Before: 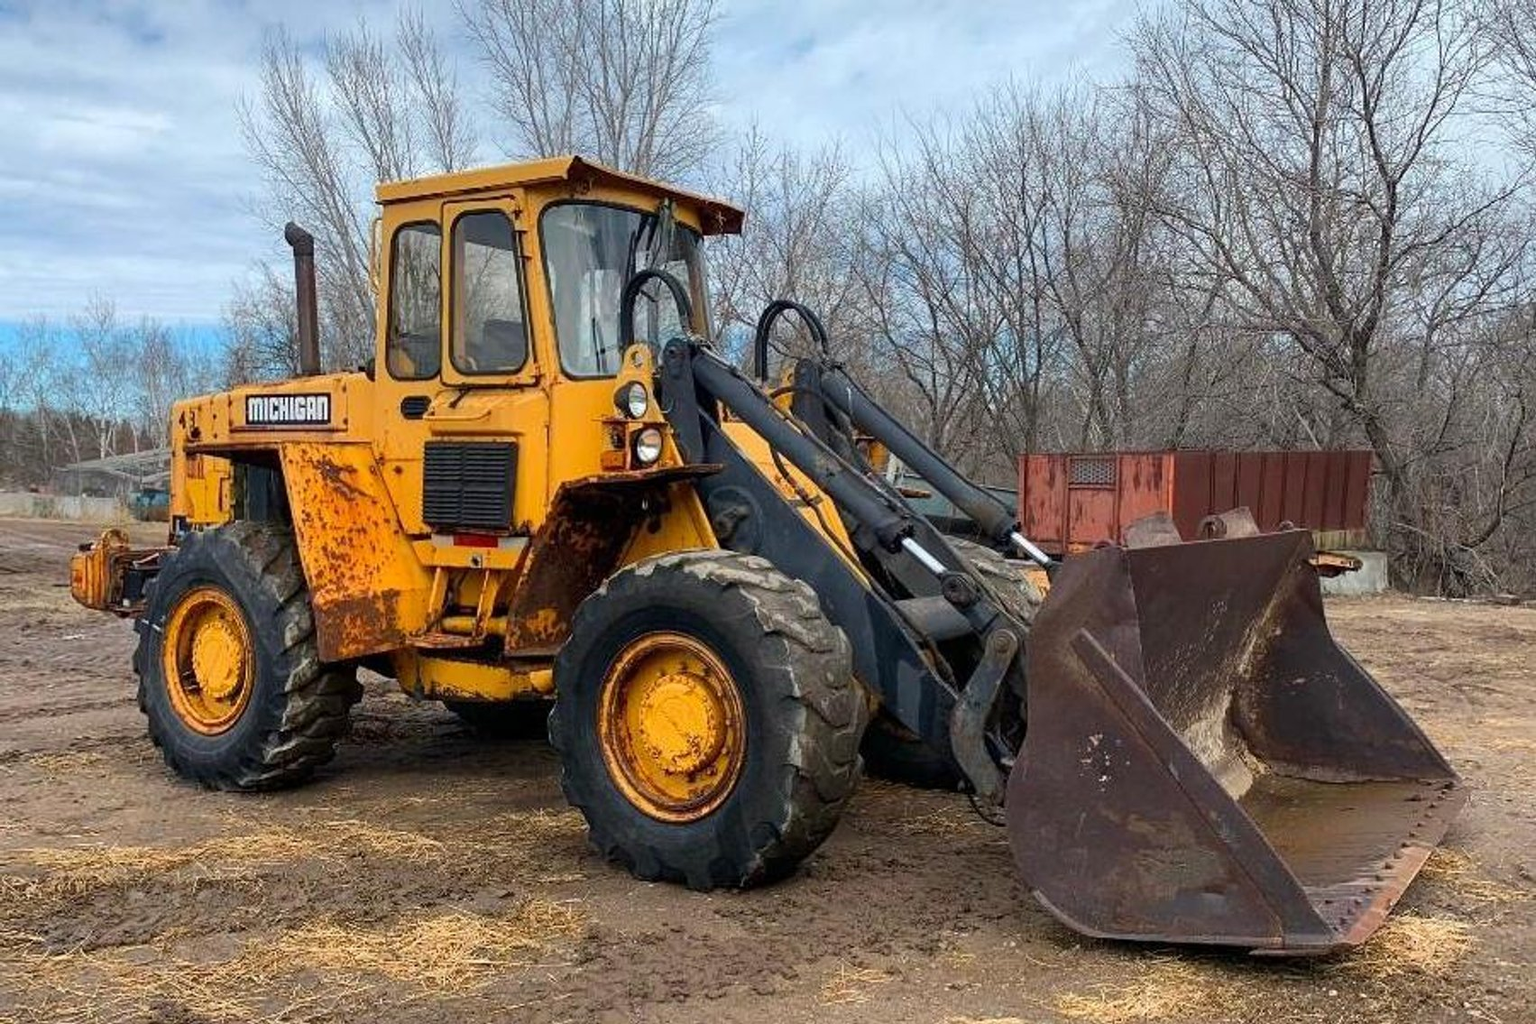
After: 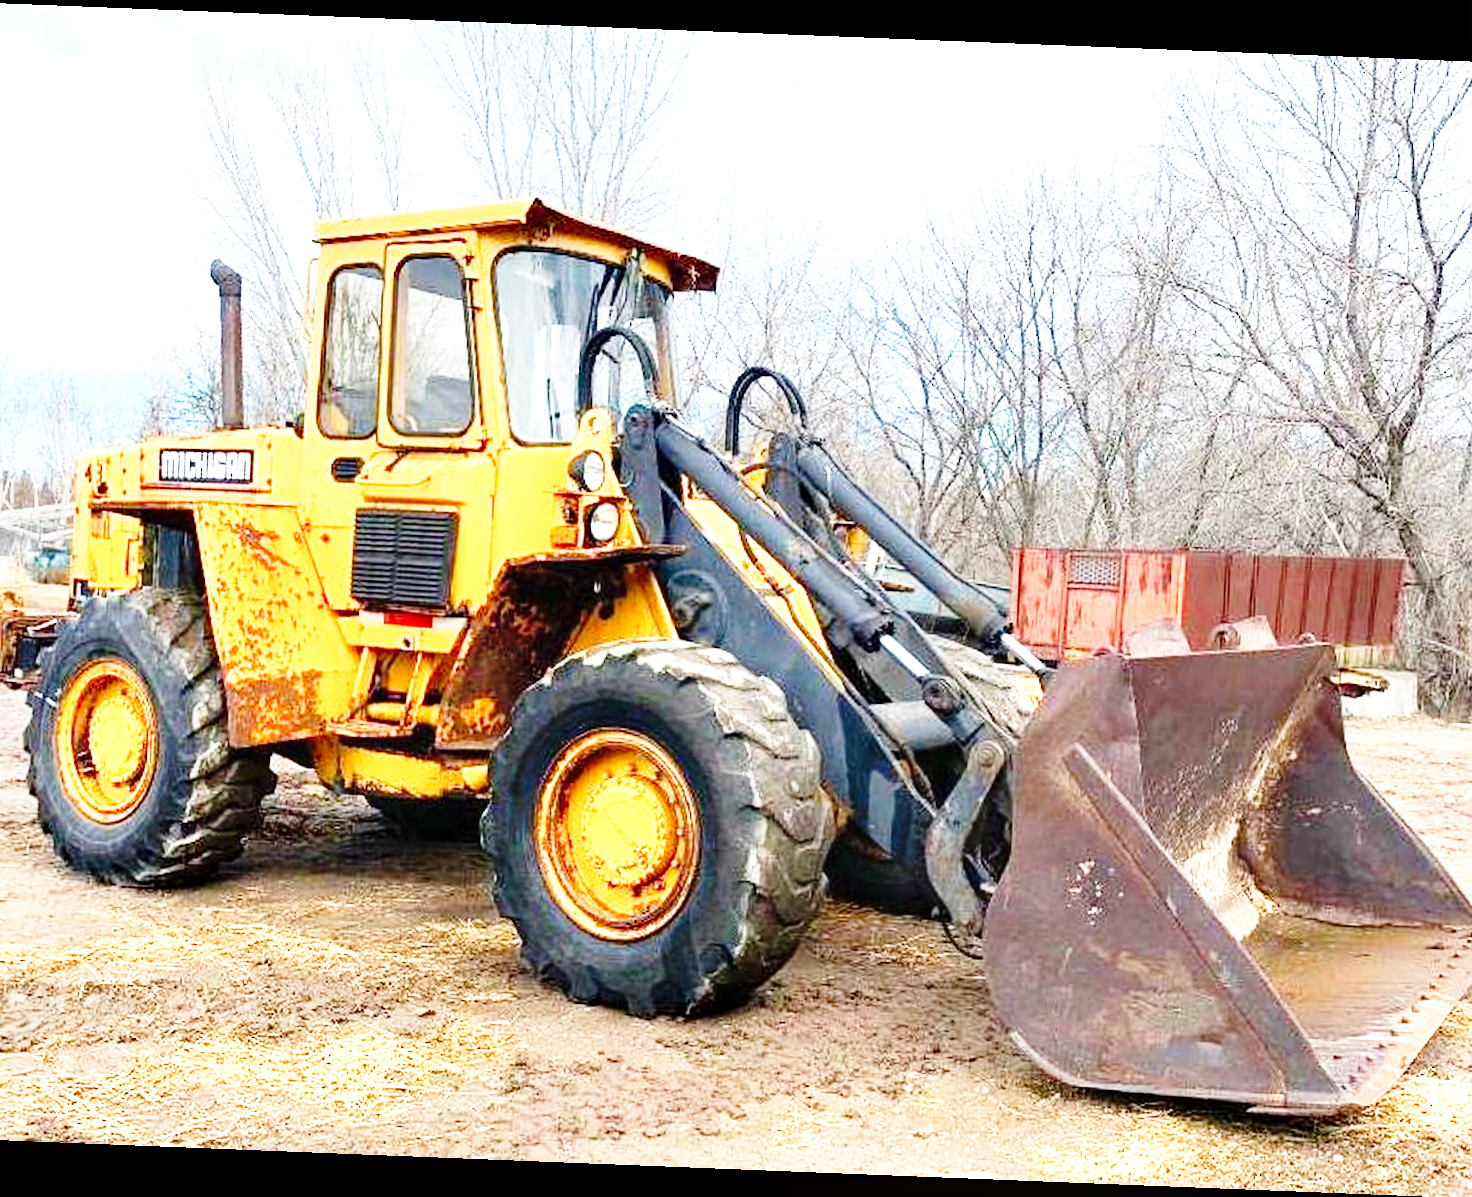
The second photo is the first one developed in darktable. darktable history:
base curve: curves: ch0 [(0, 0) (0.028, 0.03) (0.105, 0.232) (0.387, 0.748) (0.754, 0.968) (1, 1)], fusion 1, exposure shift 0.576, preserve colors none
crop: left 8.026%, right 7.374%
rotate and perspective: rotation 2.27°, automatic cropping off
exposure: black level correction 0, exposure 0.953 EV, compensate exposure bias true, compensate highlight preservation false
color balance: mode lift, gamma, gain (sRGB)
